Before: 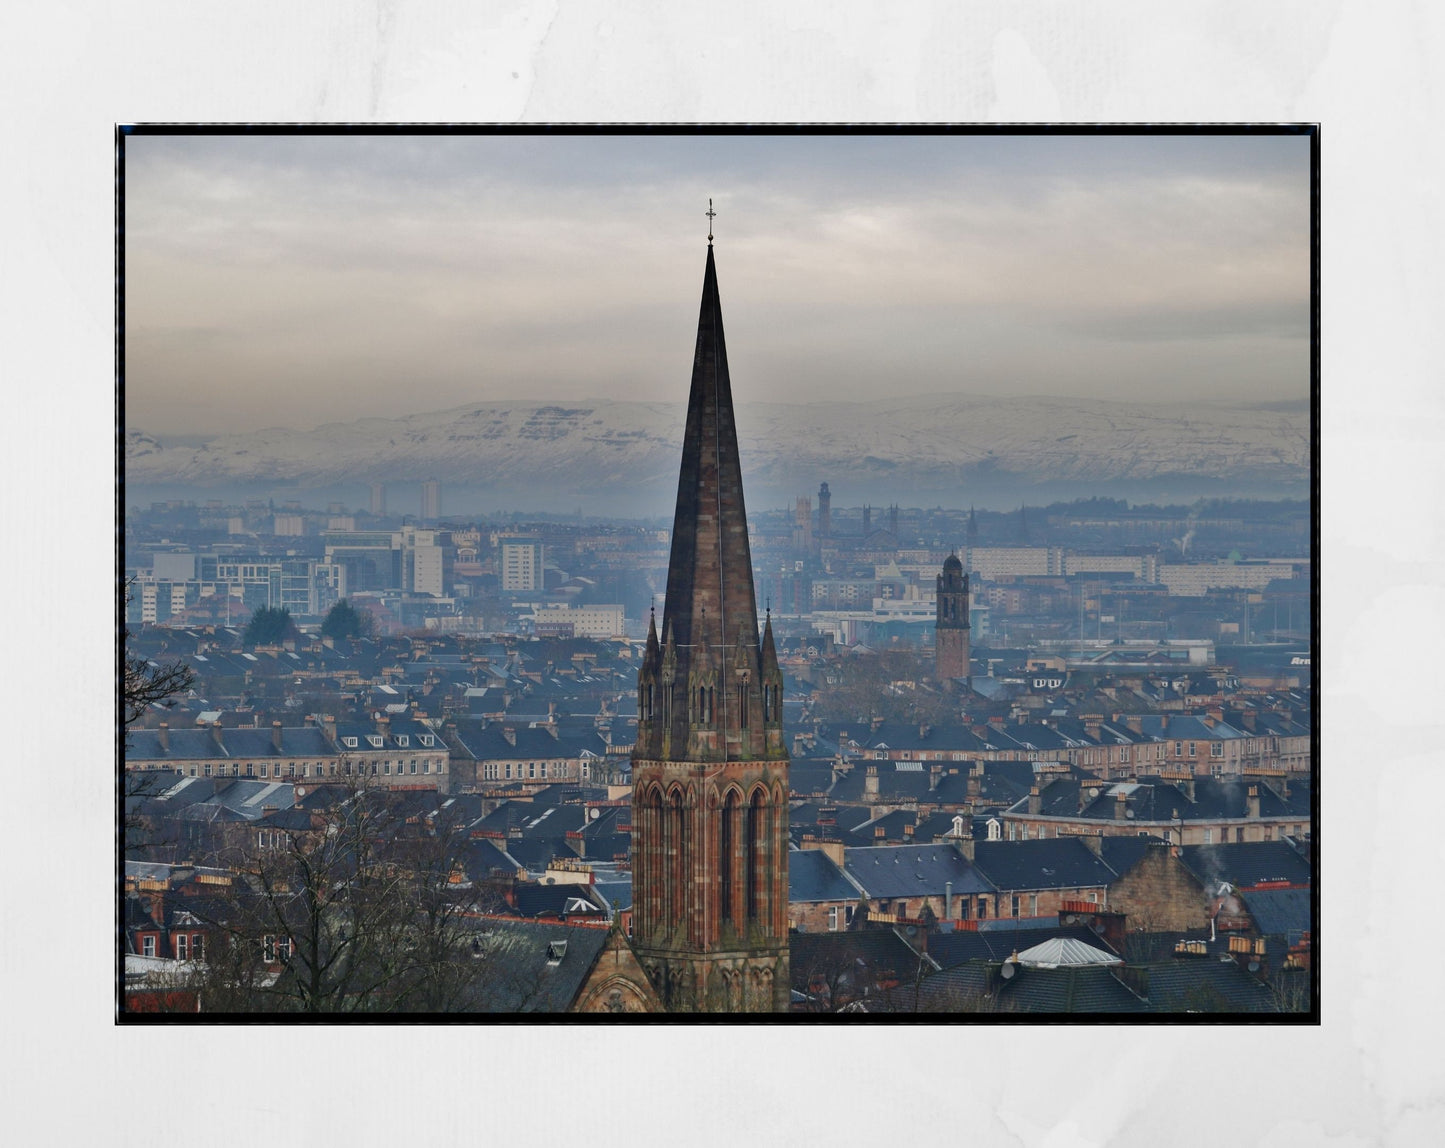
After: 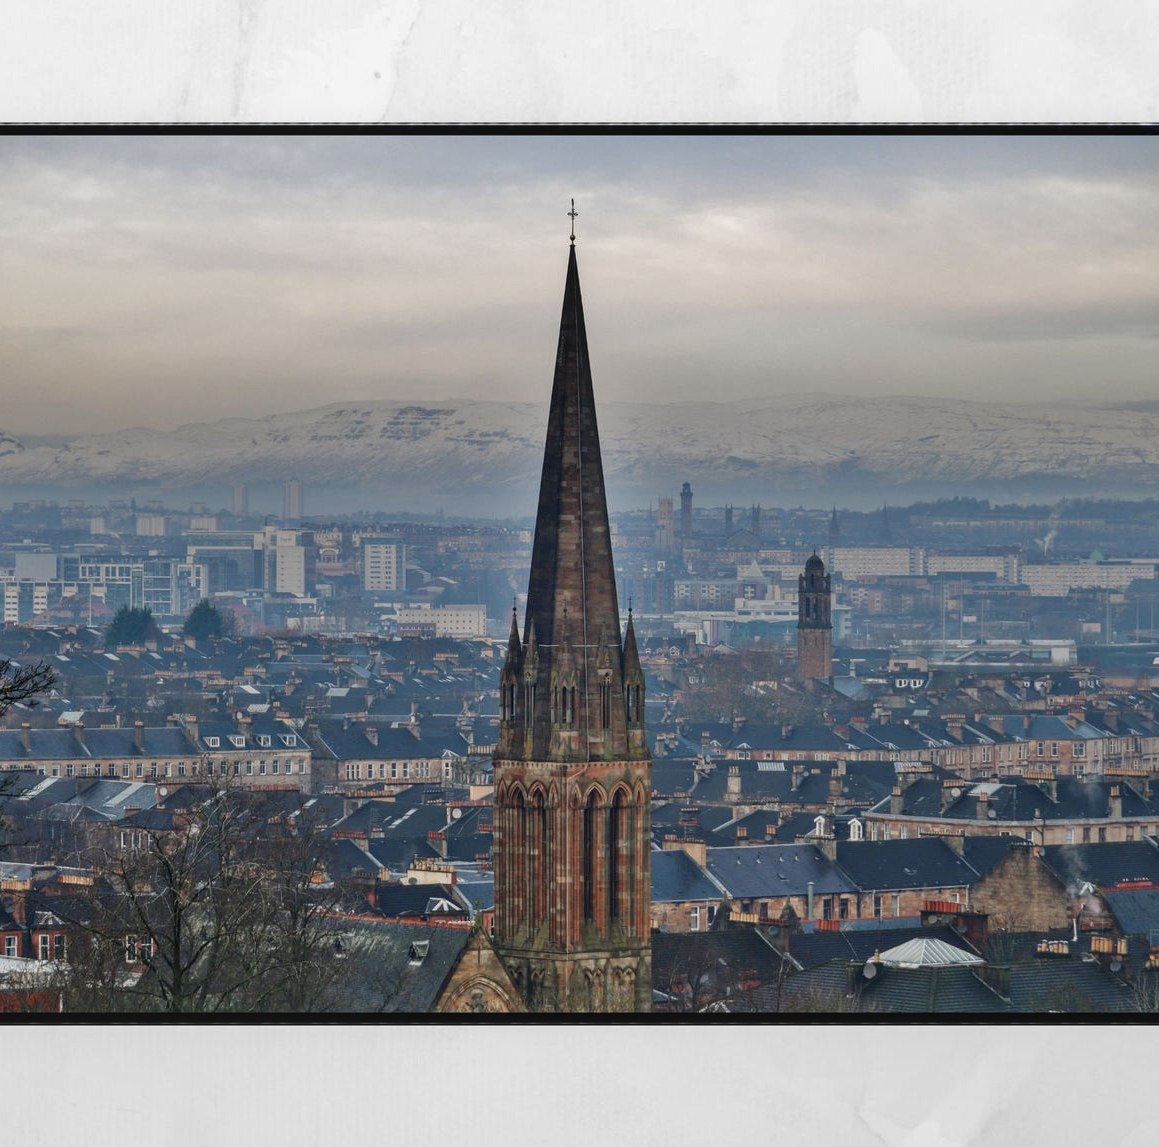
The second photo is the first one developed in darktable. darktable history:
tone equalizer: on, module defaults
crop and rotate: left 9.597%, right 10.195%
local contrast: on, module defaults
